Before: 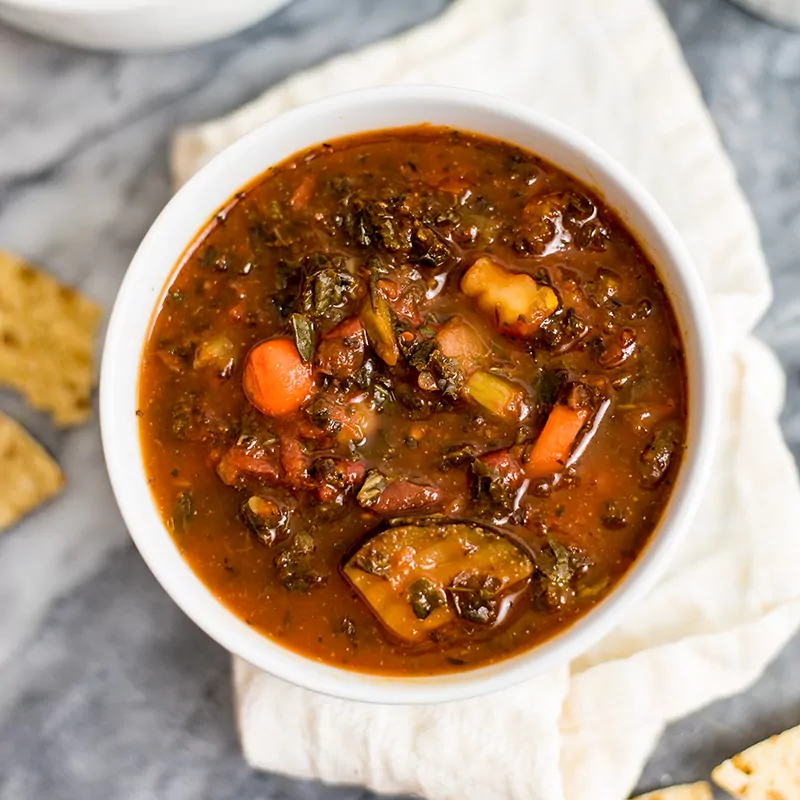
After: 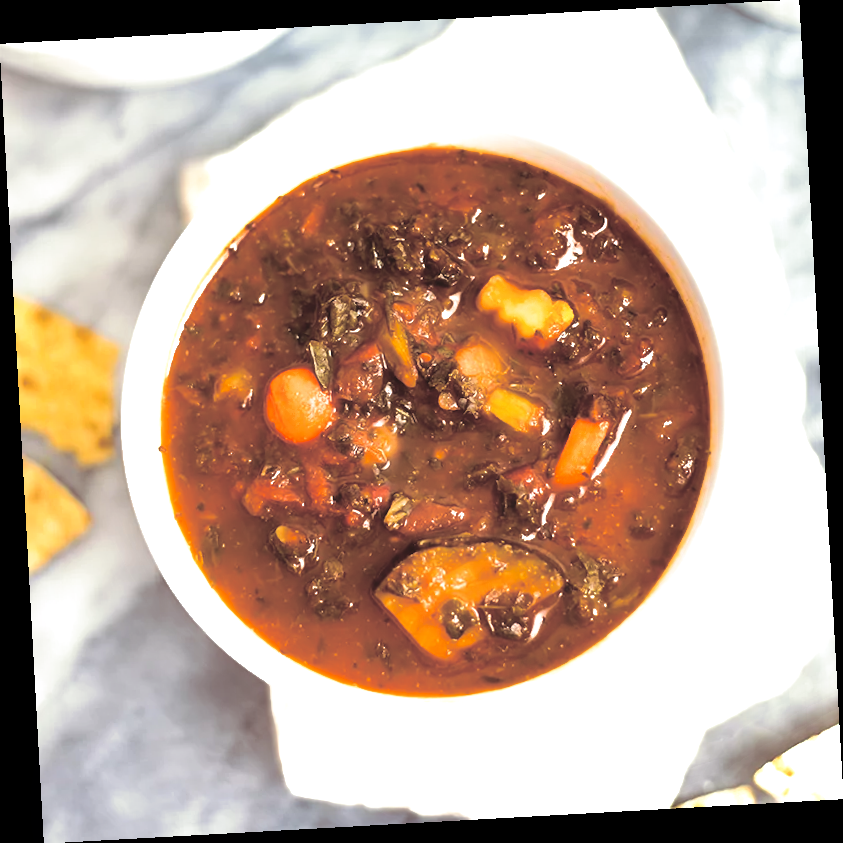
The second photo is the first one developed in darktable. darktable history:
exposure: exposure 0.943 EV, compensate highlight preservation false
rotate and perspective: rotation -3.18°, automatic cropping off
split-toning: shadows › saturation 0.2
contrast equalizer: octaves 7, y [[0.6 ×6], [0.55 ×6], [0 ×6], [0 ×6], [0 ×6]], mix -1
